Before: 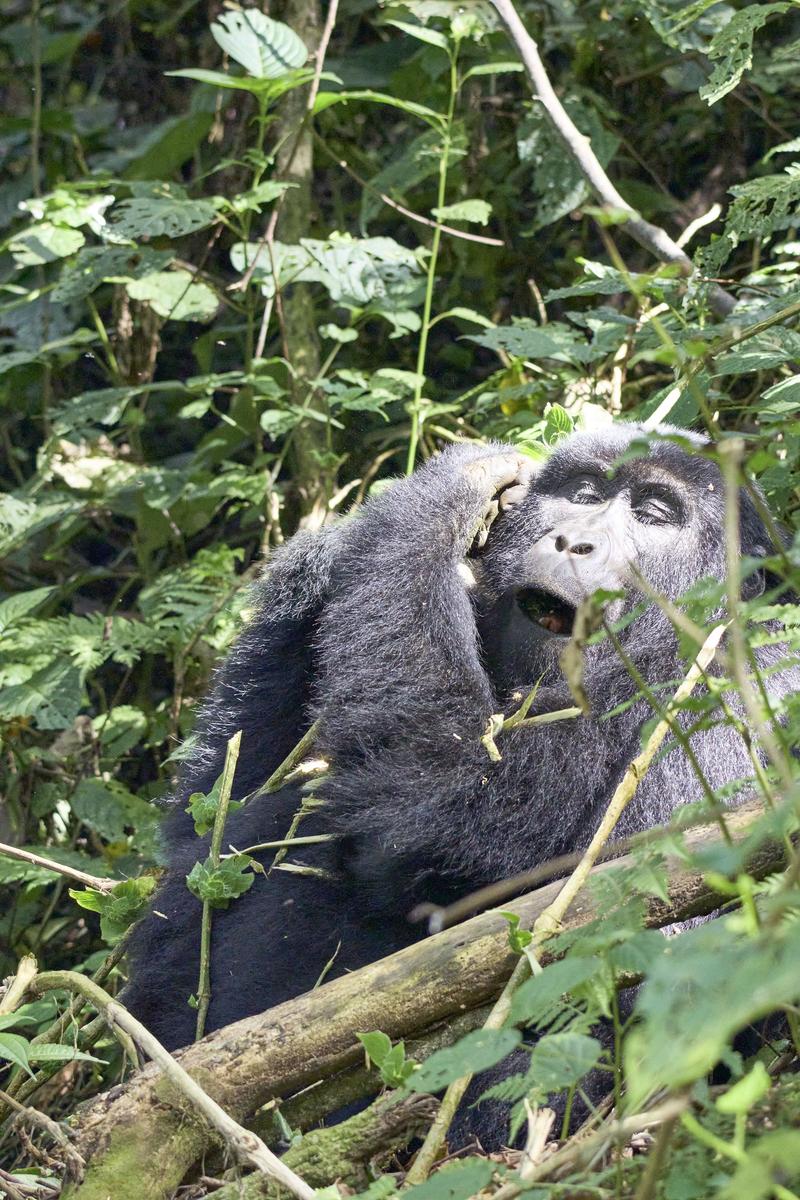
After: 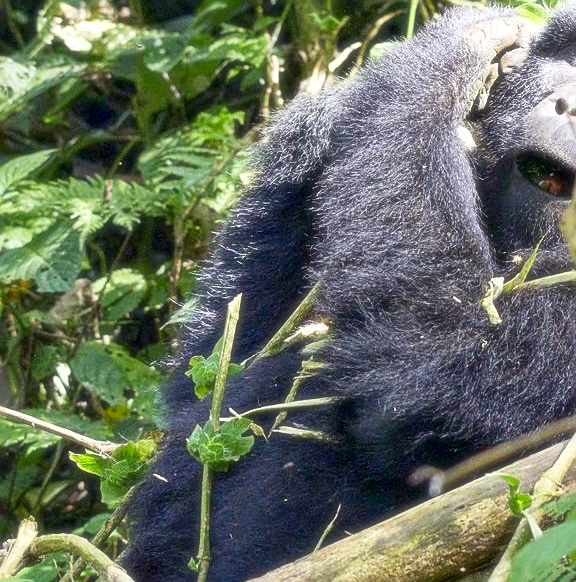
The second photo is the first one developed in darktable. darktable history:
shadows and highlights: shadows 37.27, highlights -28.18, soften with gaussian
tone equalizer: on, module defaults
soften: size 19.52%, mix 20.32%
crop: top 36.498%, right 27.964%, bottom 14.995%
local contrast: highlights 100%, shadows 100%, detail 120%, midtone range 0.2
sharpen: amount 0.6
tone curve: curves: ch0 [(0, 0) (0.004, 0.002) (0.02, 0.013) (0.218, 0.218) (0.664, 0.718) (0.832, 0.873) (1, 1)], preserve colors none
contrast brightness saturation: brightness -0.02, saturation 0.35
